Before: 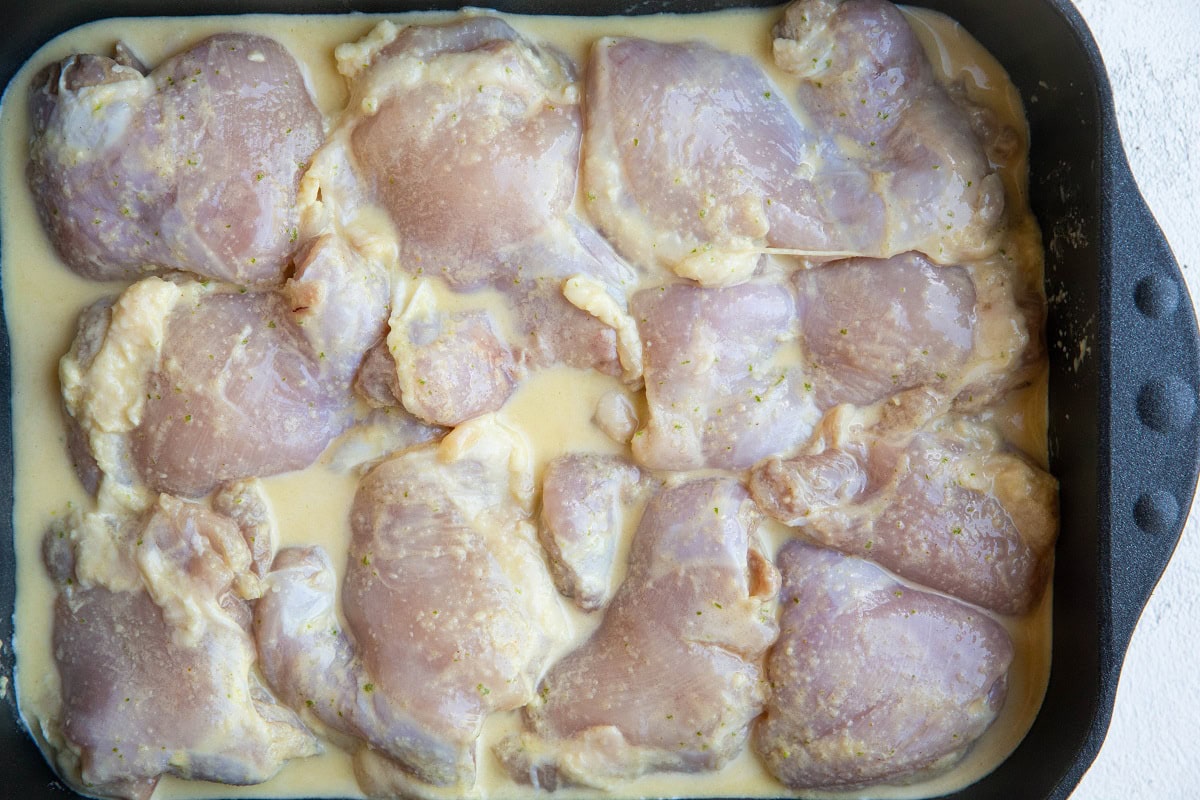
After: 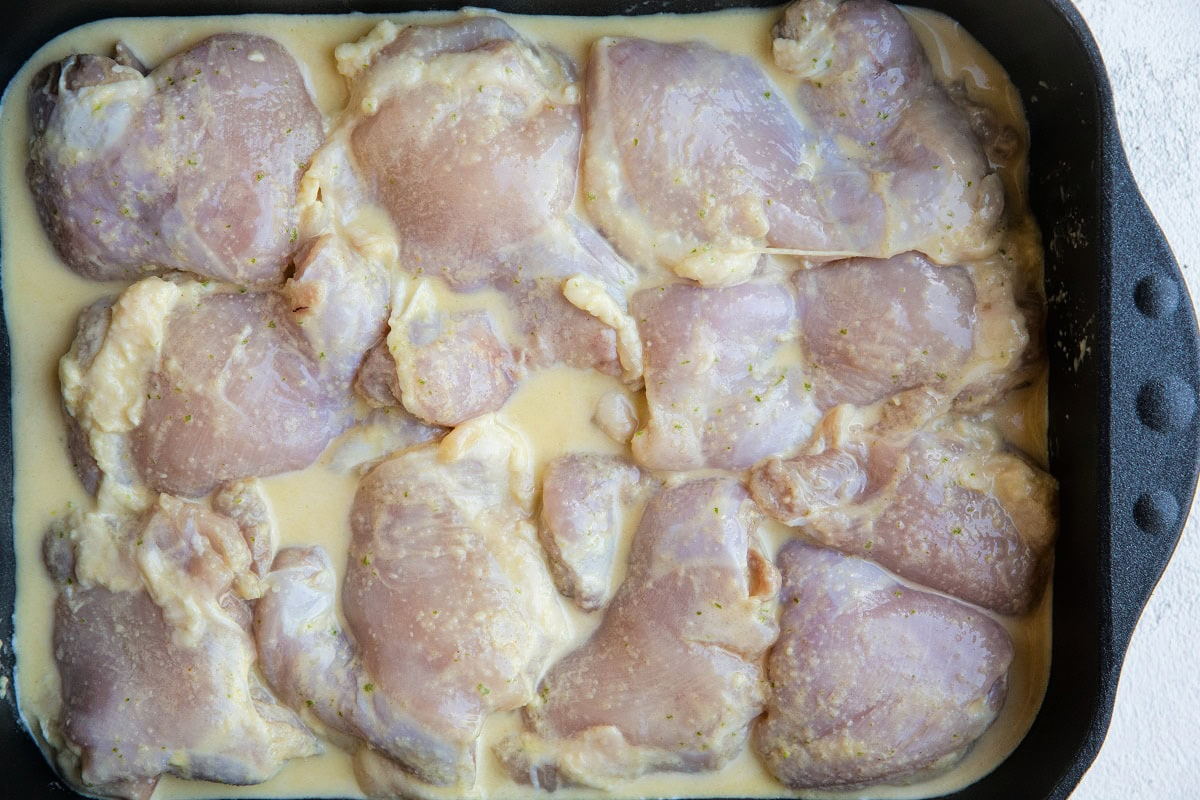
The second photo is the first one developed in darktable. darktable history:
tone curve: curves: ch0 [(0, 0) (0.003, 0.008) (0.011, 0.01) (0.025, 0.012) (0.044, 0.023) (0.069, 0.033) (0.1, 0.046) (0.136, 0.075) (0.177, 0.116) (0.224, 0.171) (0.277, 0.235) (0.335, 0.312) (0.399, 0.397) (0.468, 0.466) (0.543, 0.54) (0.623, 0.62) (0.709, 0.701) (0.801, 0.782) (0.898, 0.877) (1, 1)], color space Lab, linked channels, preserve colors none
